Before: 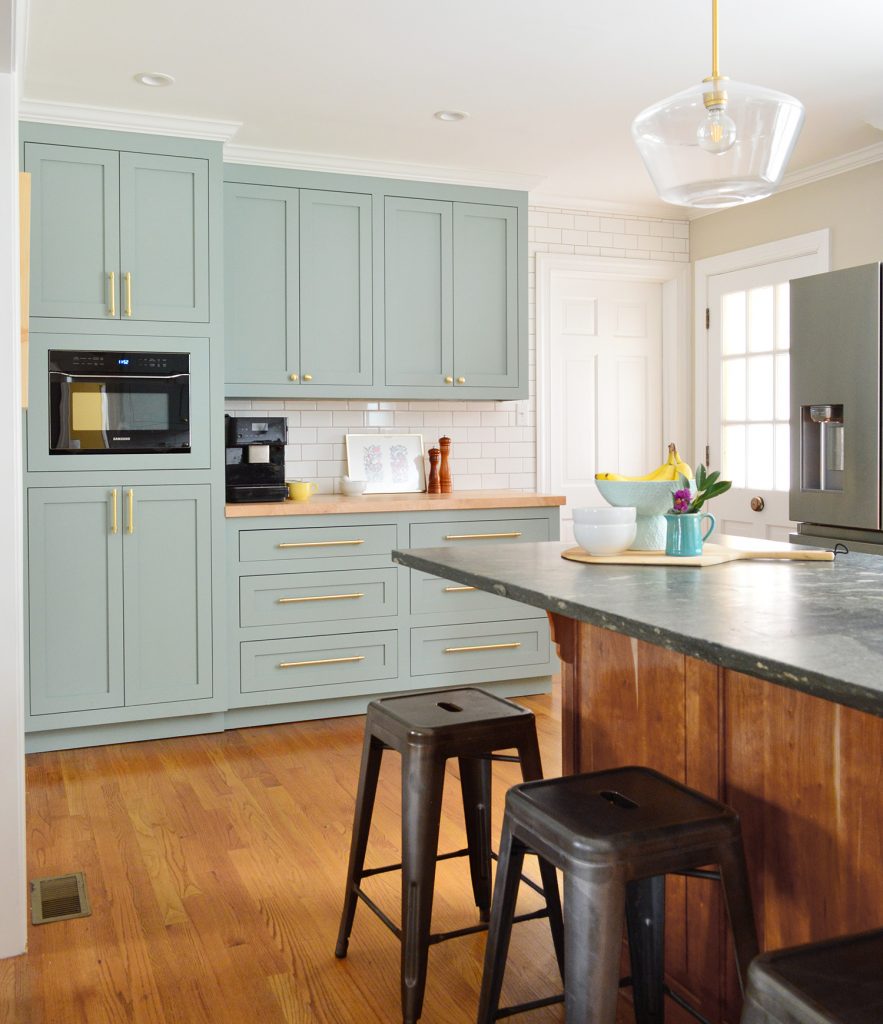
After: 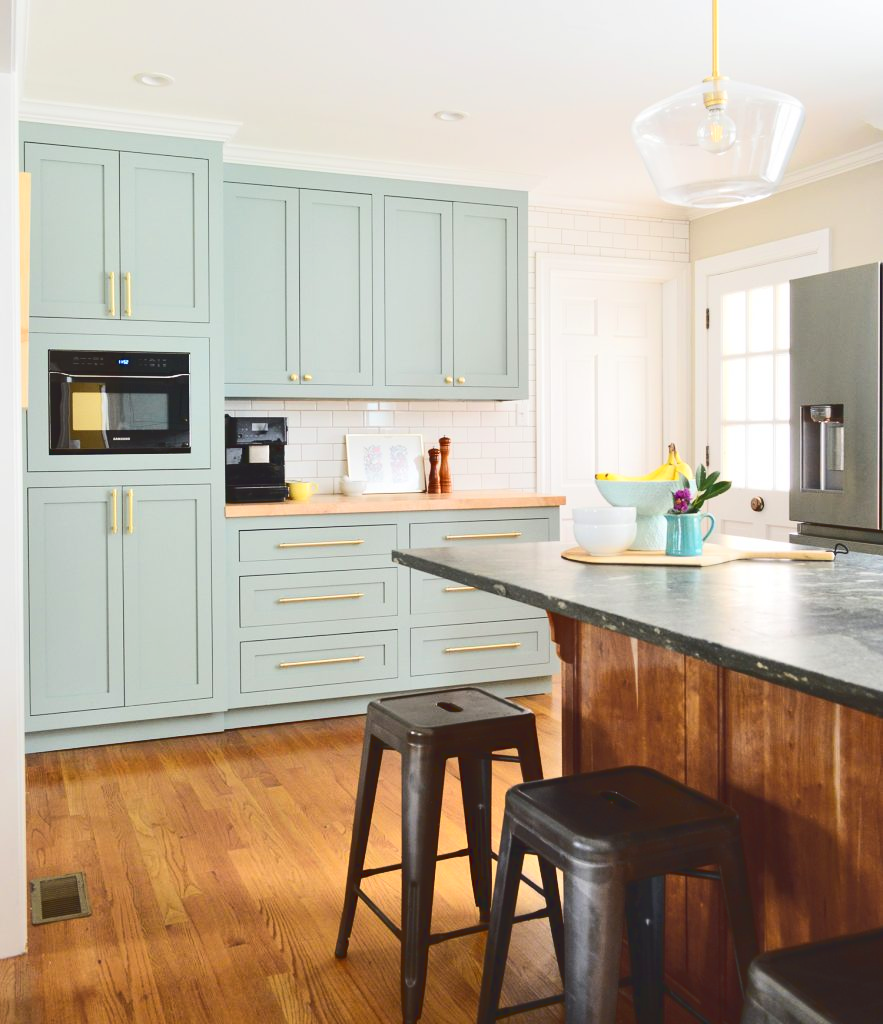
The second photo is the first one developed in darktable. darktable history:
tone curve: curves: ch0 [(0, 0) (0.003, 0.117) (0.011, 0.118) (0.025, 0.123) (0.044, 0.13) (0.069, 0.137) (0.1, 0.149) (0.136, 0.157) (0.177, 0.184) (0.224, 0.217) (0.277, 0.257) (0.335, 0.324) (0.399, 0.406) (0.468, 0.511) (0.543, 0.609) (0.623, 0.712) (0.709, 0.8) (0.801, 0.877) (0.898, 0.938) (1, 1)]
